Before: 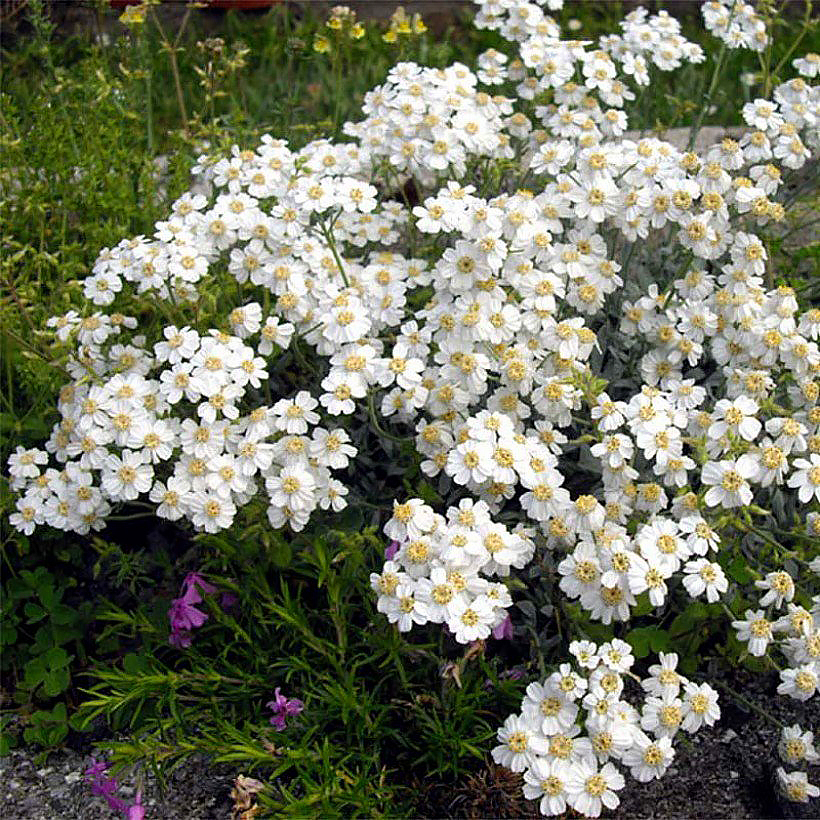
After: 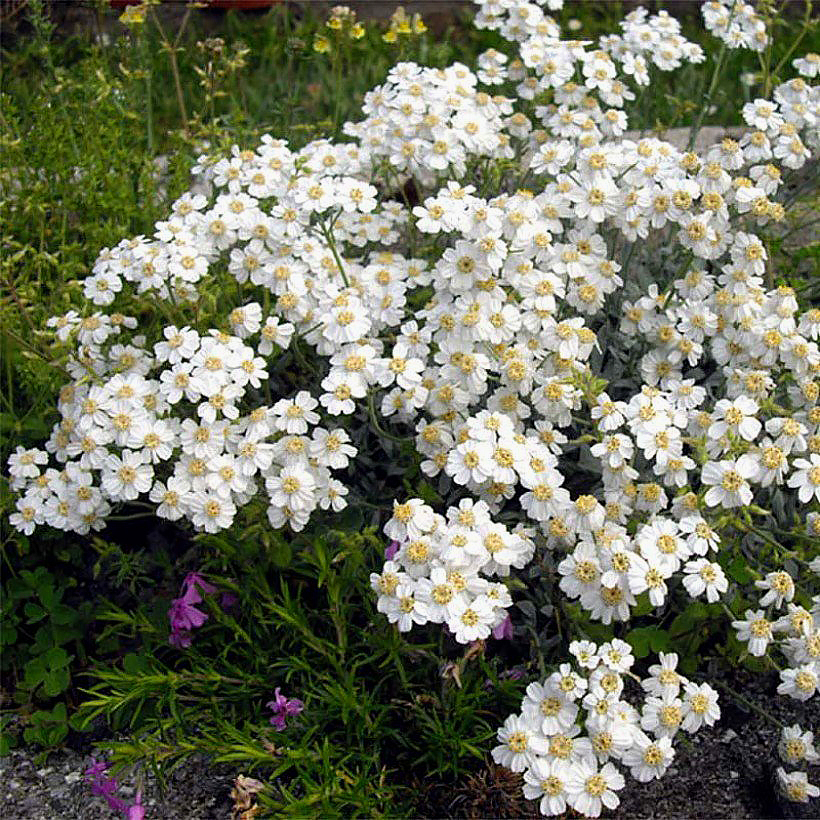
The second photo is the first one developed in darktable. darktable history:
exposure: exposure -0.055 EV, compensate highlight preservation false
